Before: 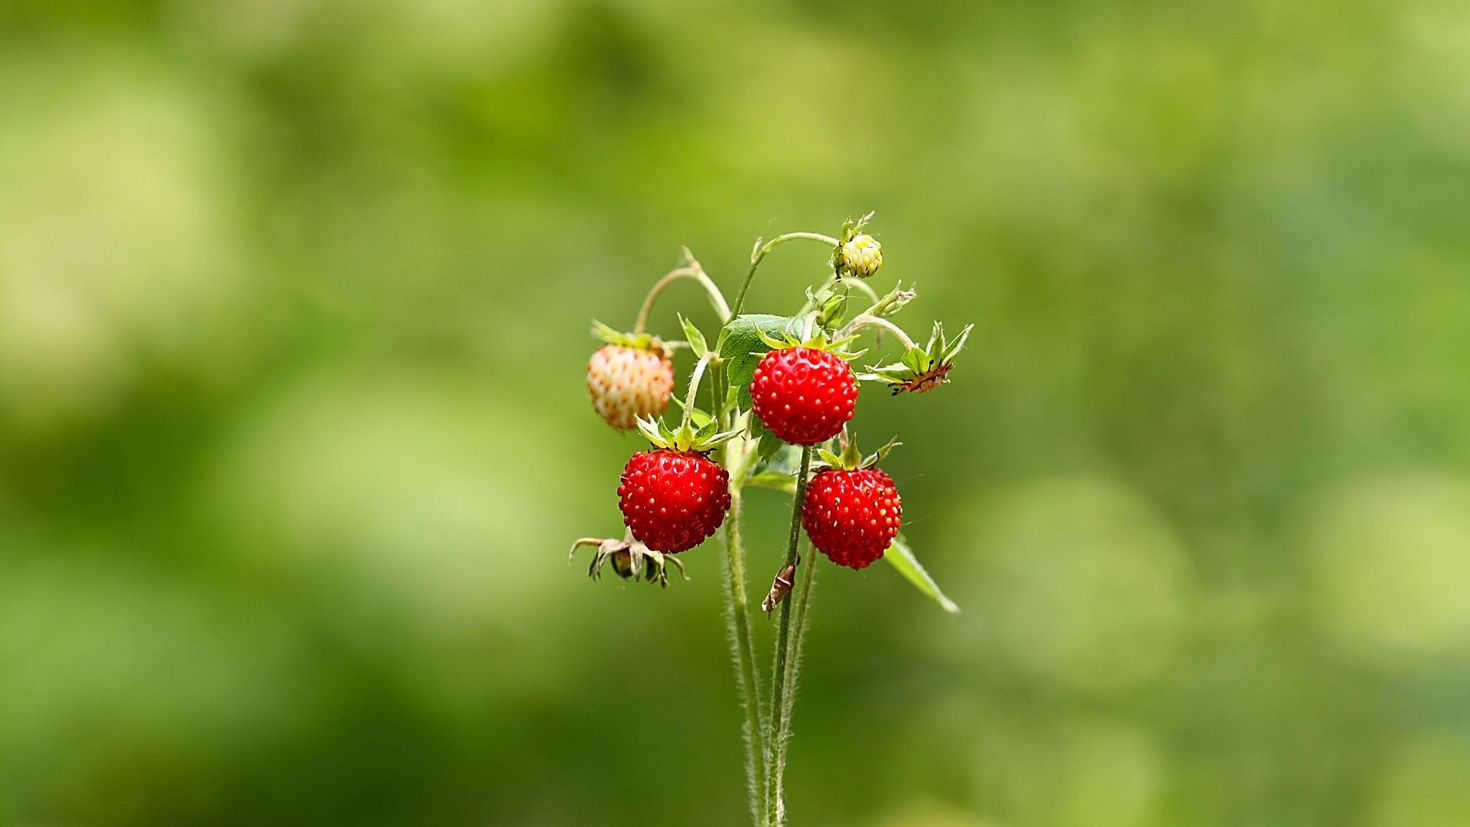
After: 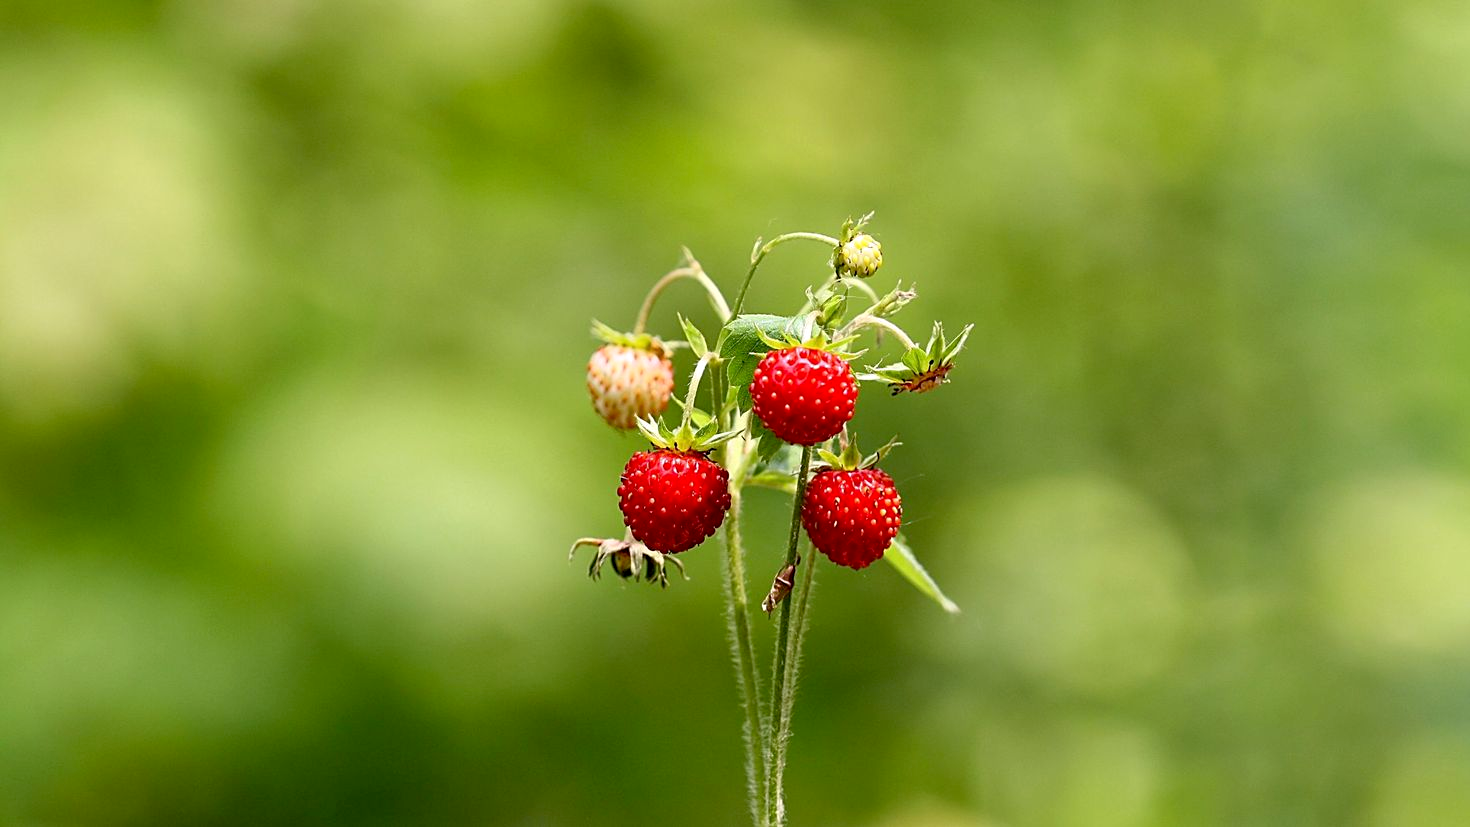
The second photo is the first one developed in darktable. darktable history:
color calibration: illuminant custom, x 0.348, y 0.366, temperature 4940.58 K
exposure: black level correction 0.007, exposure 0.093 EV, compensate highlight preservation false
